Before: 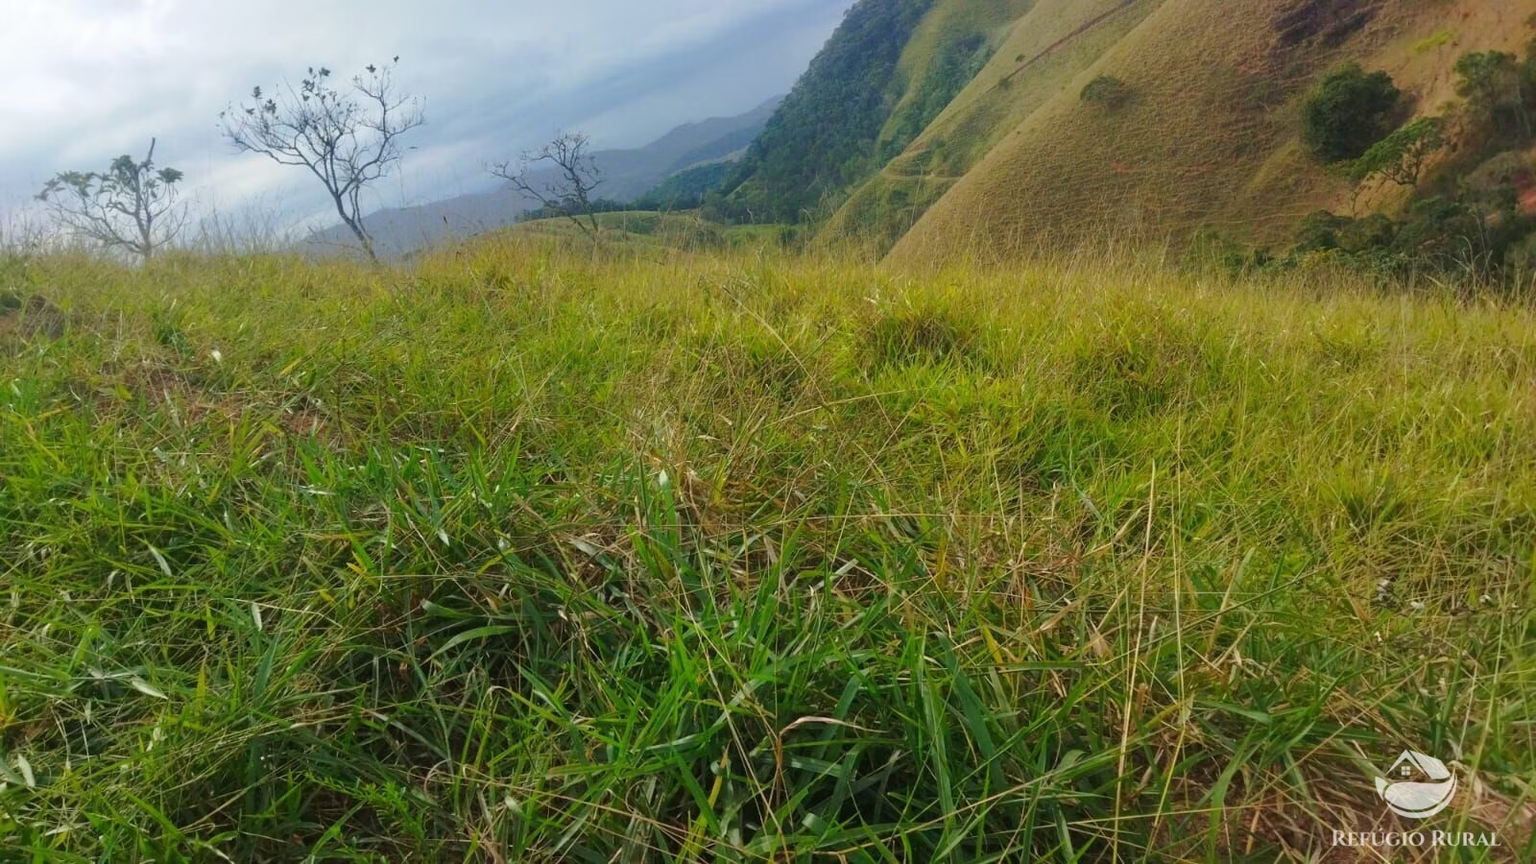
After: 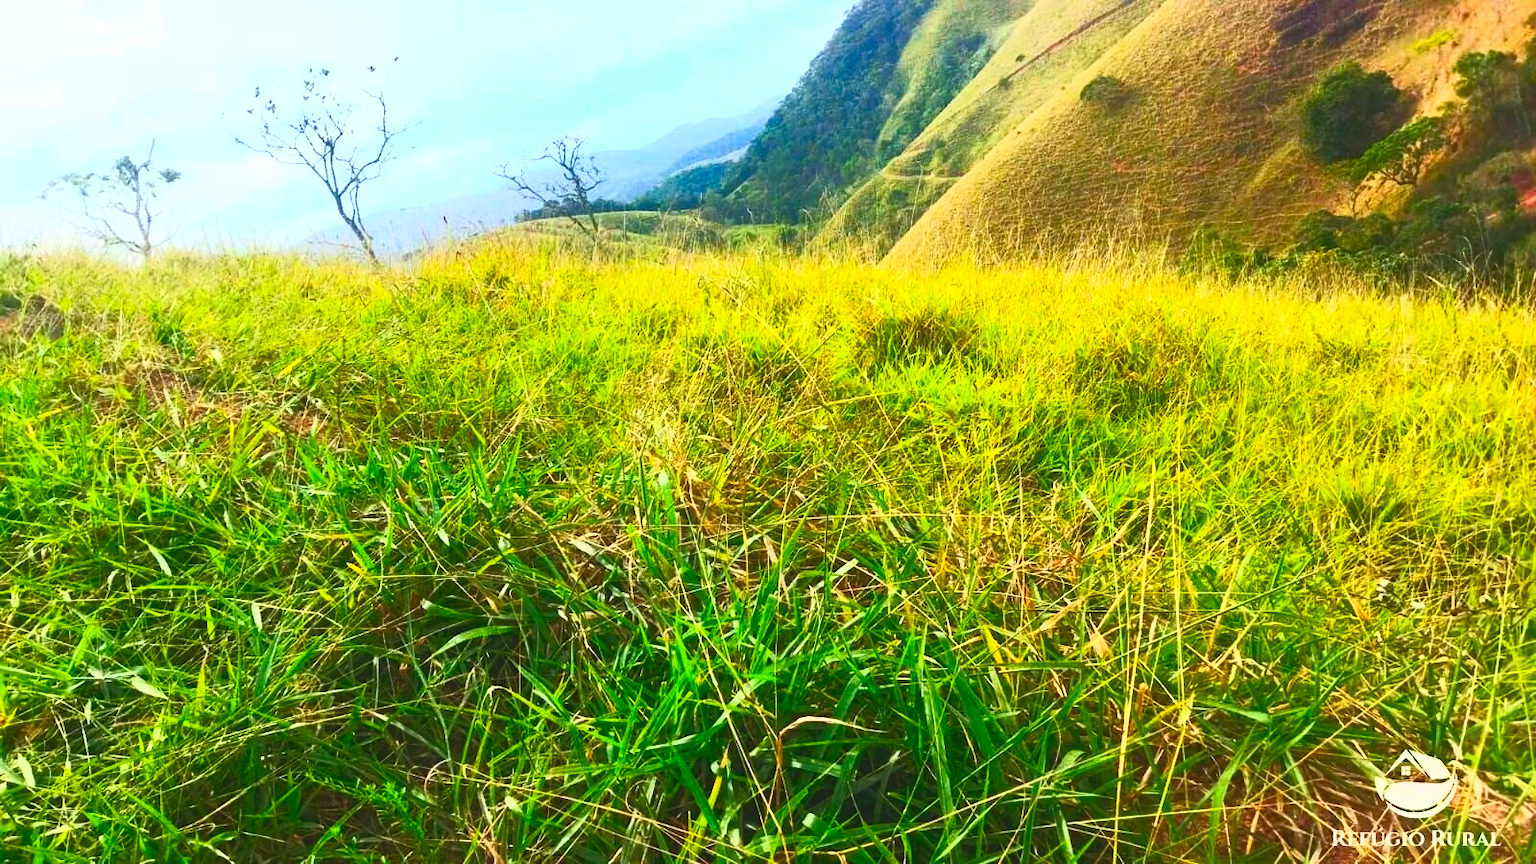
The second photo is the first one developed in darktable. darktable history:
contrast brightness saturation: contrast 0.986, brightness 0.986, saturation 0.993
